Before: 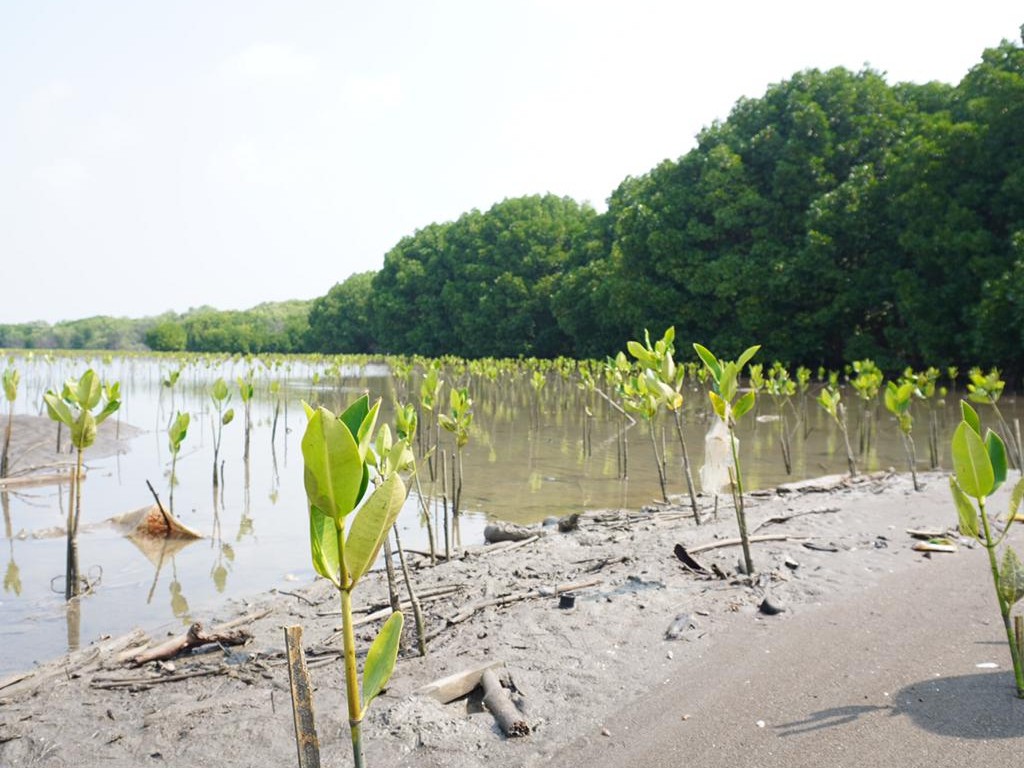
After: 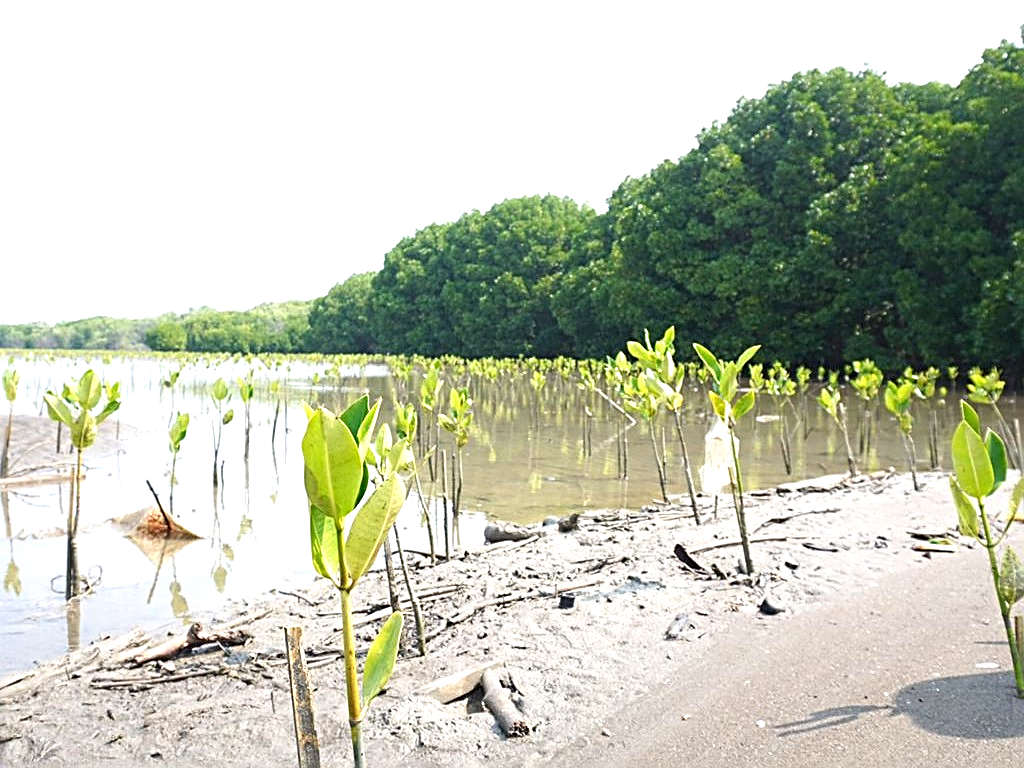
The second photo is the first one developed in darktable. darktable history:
exposure: exposure 0.611 EV, compensate exposure bias true, compensate highlight preservation false
sharpen: radius 2.623, amount 0.685
